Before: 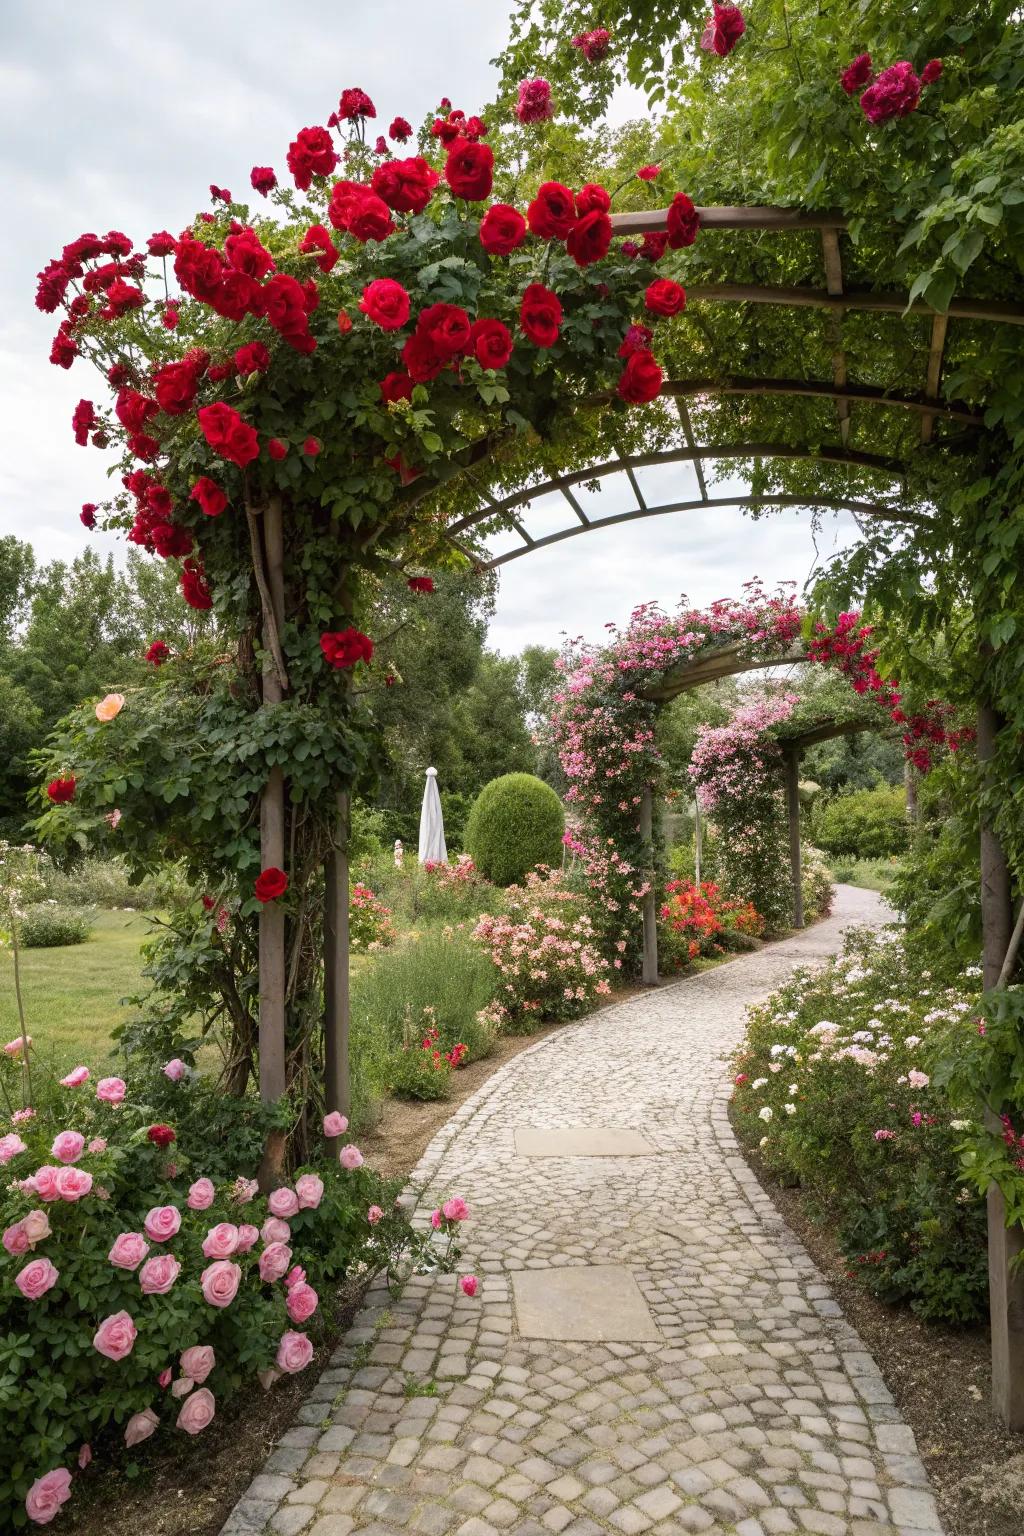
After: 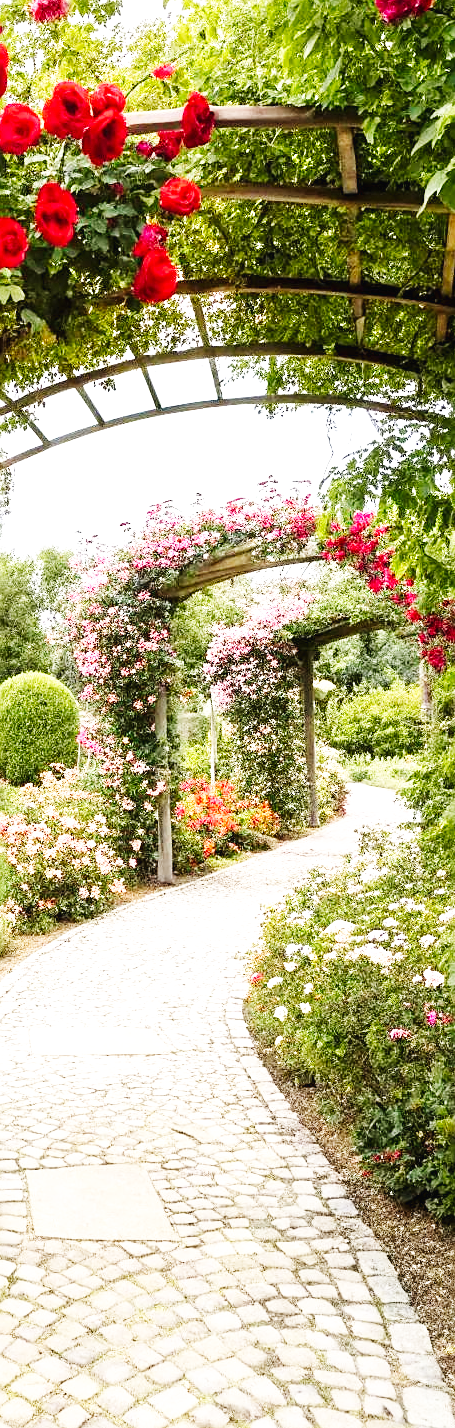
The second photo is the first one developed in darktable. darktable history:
base curve: curves: ch0 [(0, 0.003) (0.001, 0.002) (0.006, 0.004) (0.02, 0.022) (0.048, 0.086) (0.094, 0.234) (0.162, 0.431) (0.258, 0.629) (0.385, 0.8) (0.548, 0.918) (0.751, 0.988) (1, 1)], preserve colors none
sharpen: on, module defaults
crop: left 47.397%, top 6.633%, right 7.883%
exposure: exposure 0.58 EV, compensate exposure bias true, compensate highlight preservation false
